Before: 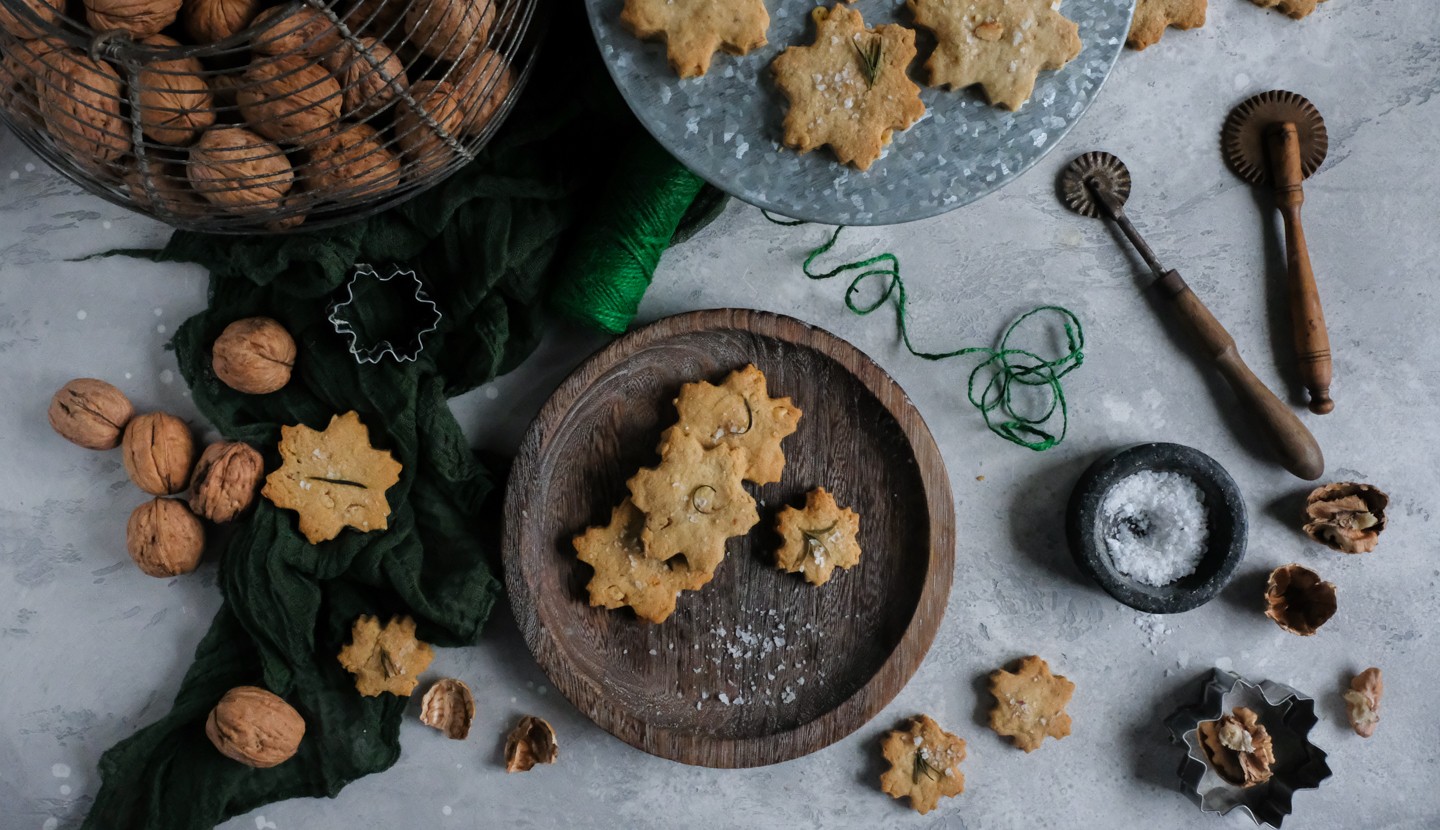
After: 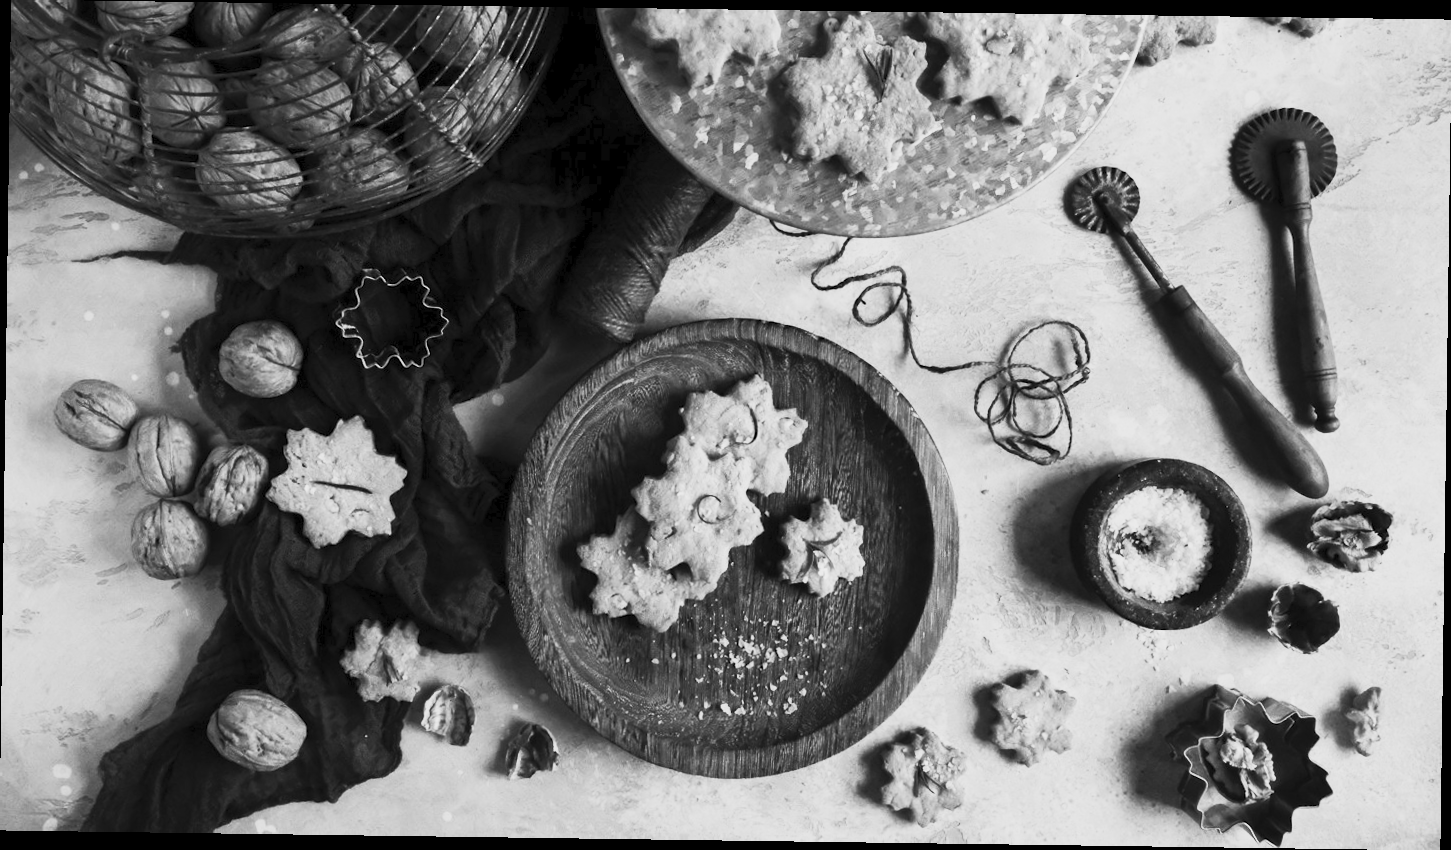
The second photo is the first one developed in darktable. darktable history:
monochrome: a -71.75, b 75.82
contrast brightness saturation: contrast 0.57, brightness 0.57, saturation -0.34
rotate and perspective: rotation 0.8°, automatic cropping off
color balance rgb: perceptual saturation grading › global saturation 35%, perceptual saturation grading › highlights -25%, perceptual saturation grading › shadows 50%
